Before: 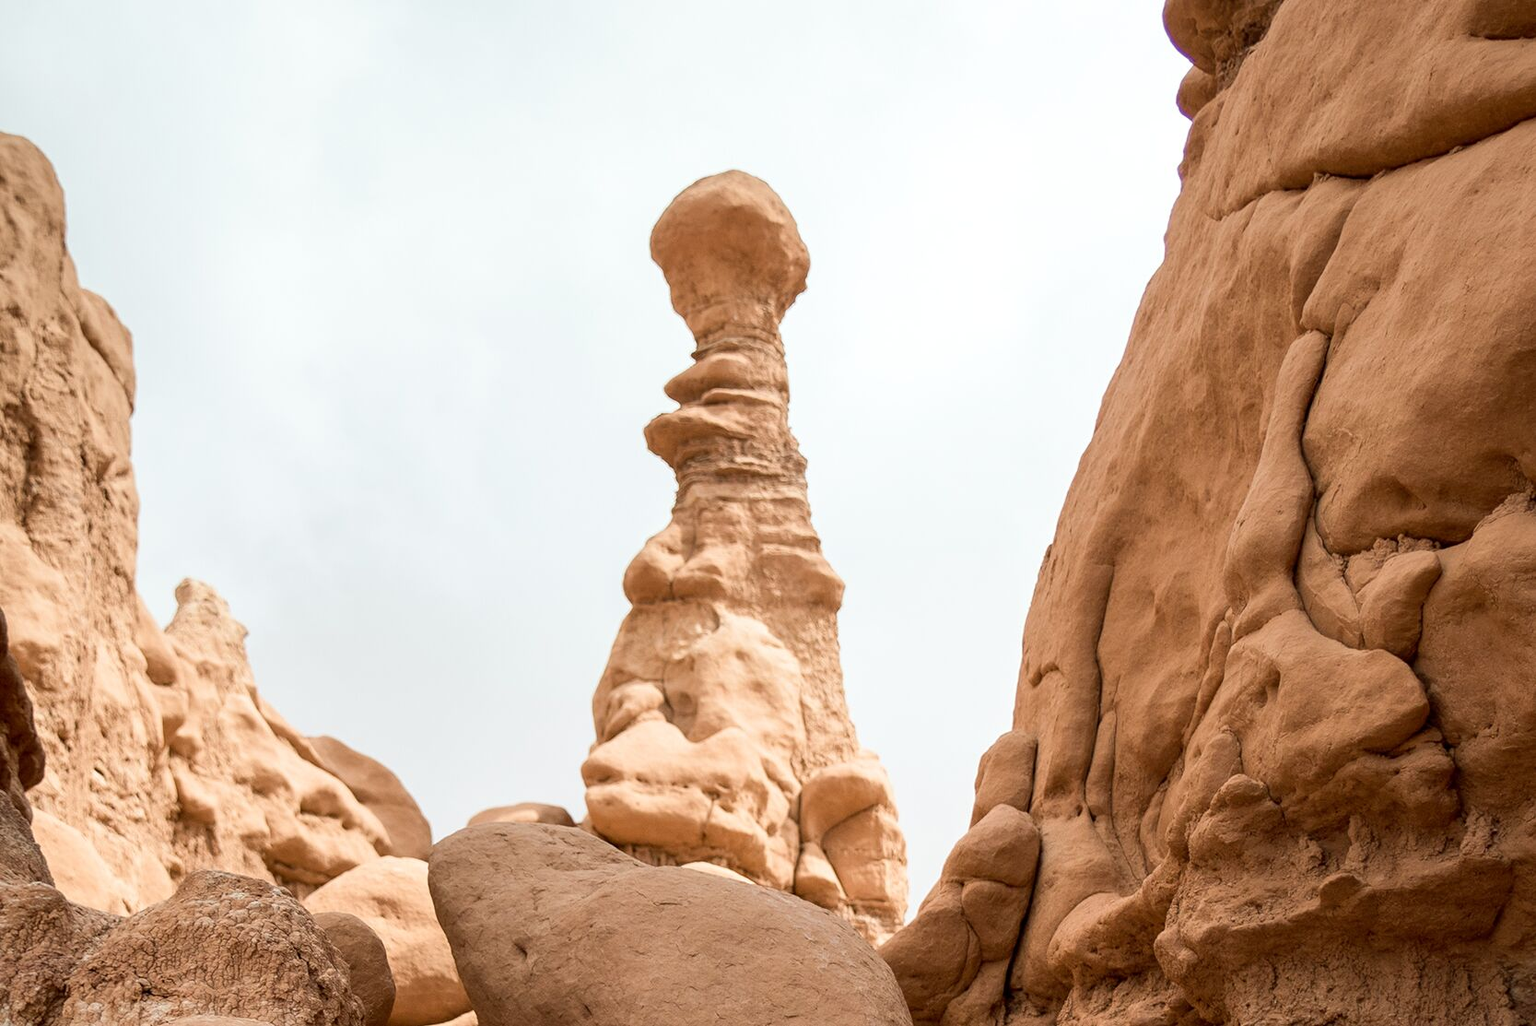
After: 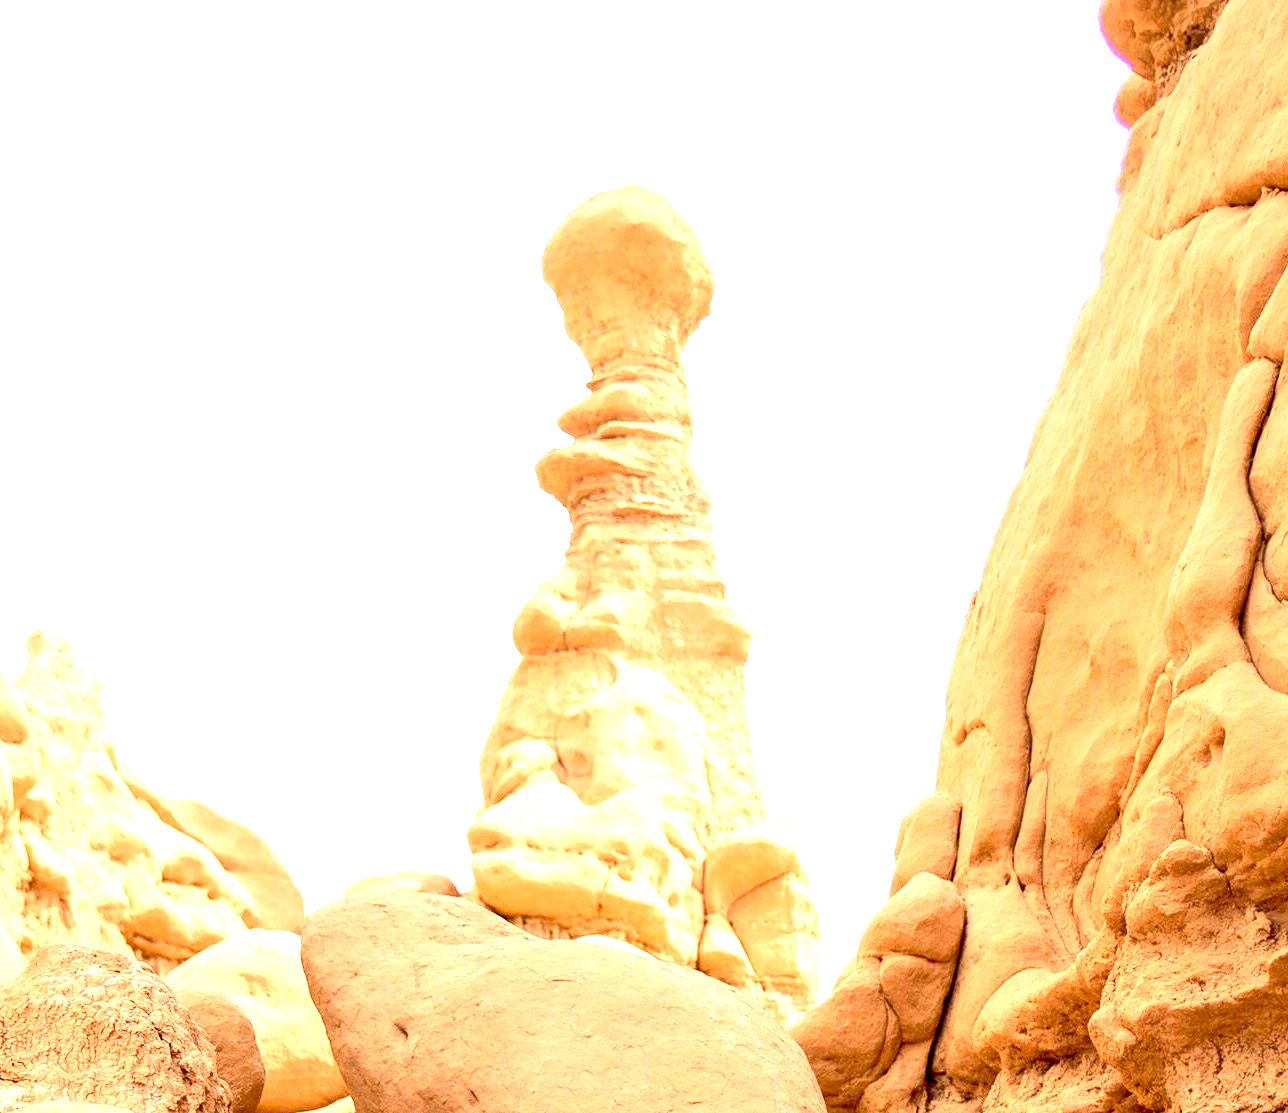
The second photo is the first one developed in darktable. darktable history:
contrast brightness saturation: contrast 0.196, brightness 0.158, saturation 0.224
crop: left 9.874%, right 12.824%
exposure: black level correction 0.001, exposure 1.839 EV, compensate highlight preservation false
